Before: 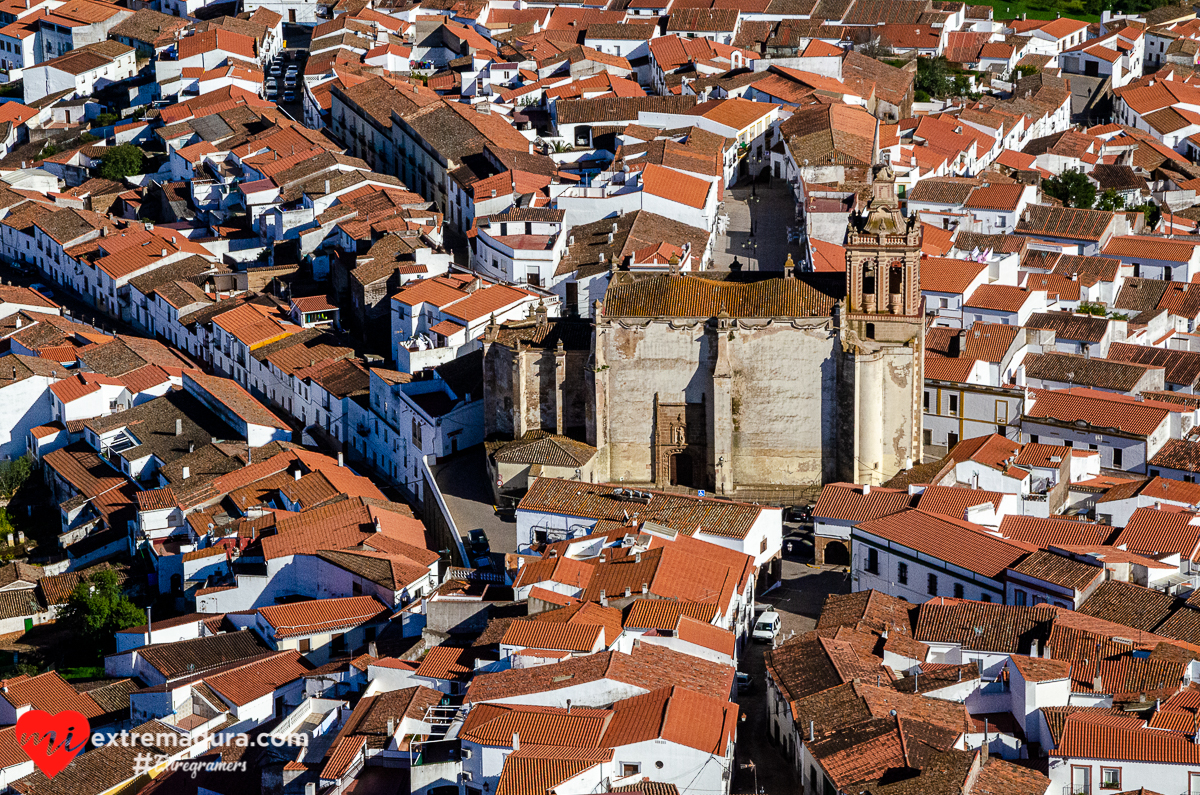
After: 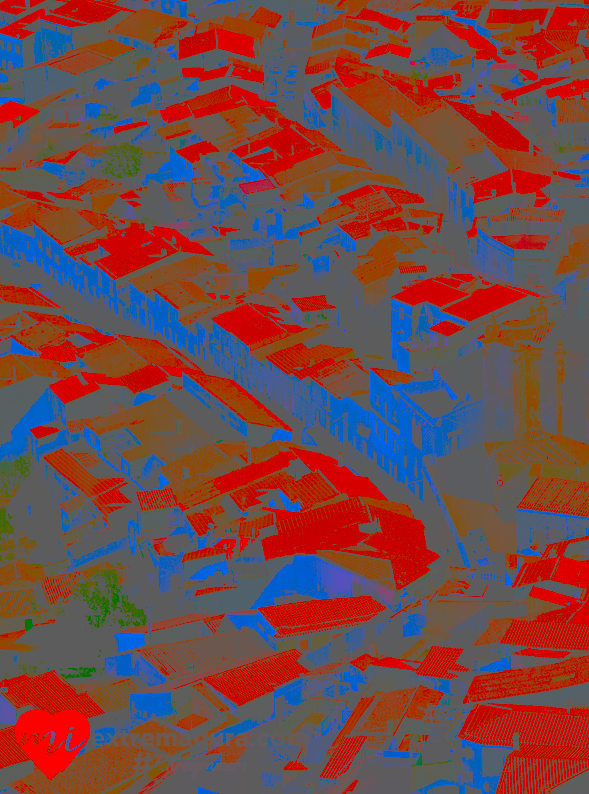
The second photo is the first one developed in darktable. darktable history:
crop and rotate: left 0%, top 0%, right 50.845%
rgb curve: curves: ch0 [(0, 0) (0.21, 0.15) (0.24, 0.21) (0.5, 0.75) (0.75, 0.96) (0.89, 0.99) (1, 1)]; ch1 [(0, 0.02) (0.21, 0.13) (0.25, 0.2) (0.5, 0.67) (0.75, 0.9) (0.89, 0.97) (1, 1)]; ch2 [(0, 0.02) (0.21, 0.13) (0.25, 0.2) (0.5, 0.67) (0.75, 0.9) (0.89, 0.97) (1, 1)], compensate middle gray true
contrast brightness saturation: contrast -0.99, brightness -0.17, saturation 0.75
